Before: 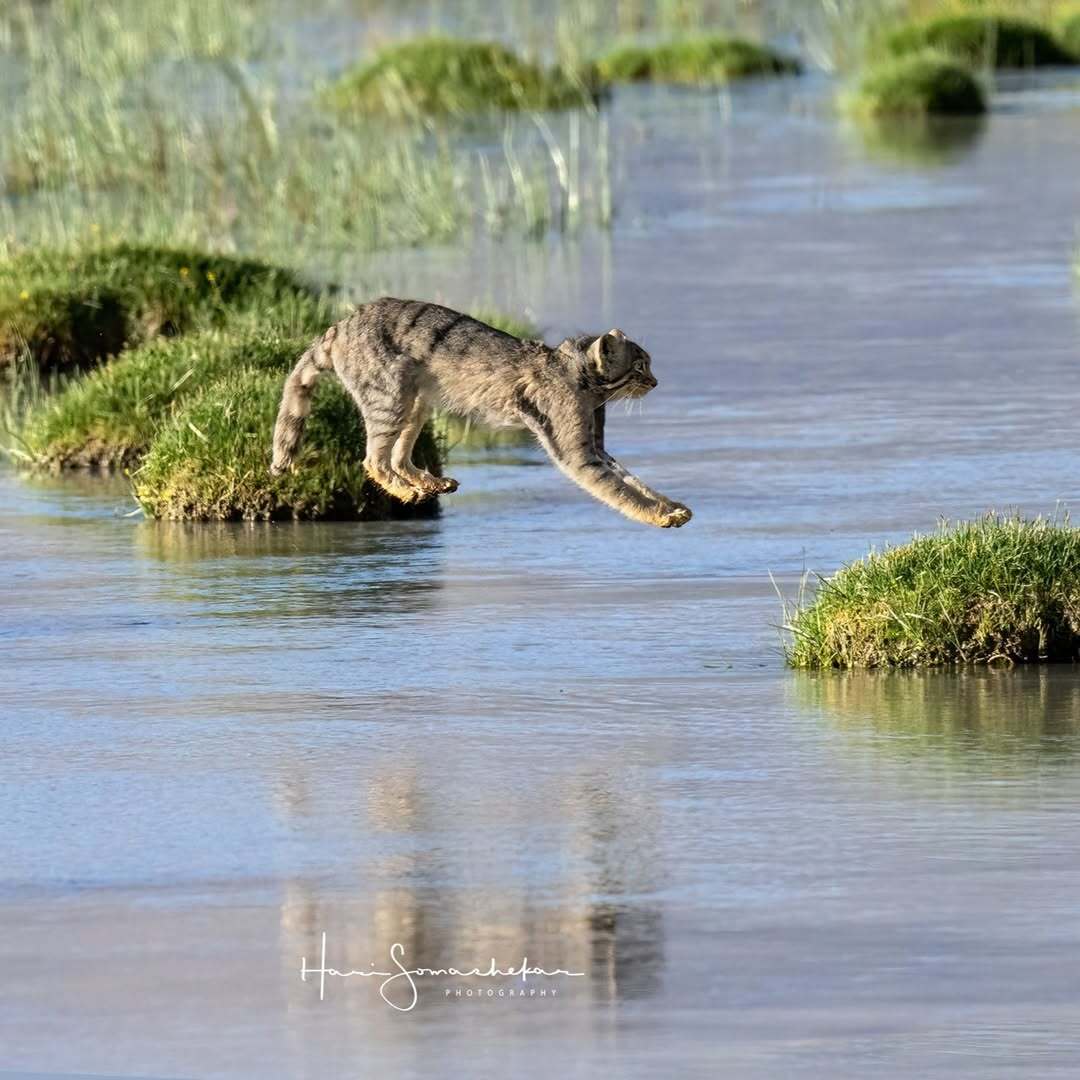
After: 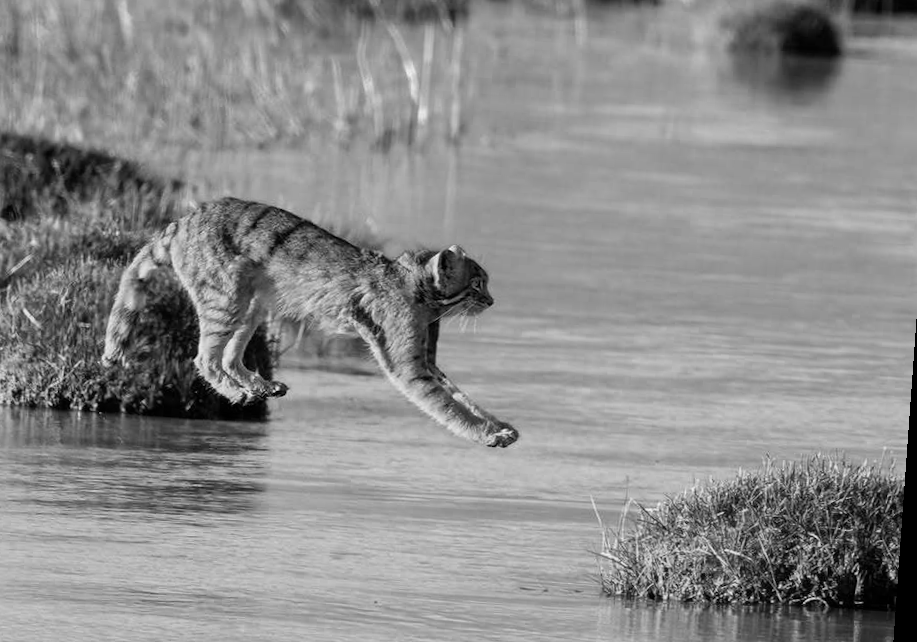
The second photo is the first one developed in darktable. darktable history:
rotate and perspective: rotation 4.1°, automatic cropping off
color calibration: output gray [0.23, 0.37, 0.4, 0], gray › normalize channels true, illuminant same as pipeline (D50), adaptation XYZ, x 0.346, y 0.359, gamut compression 0
crop: left 18.38%, top 11.092%, right 2.134%, bottom 33.217%
